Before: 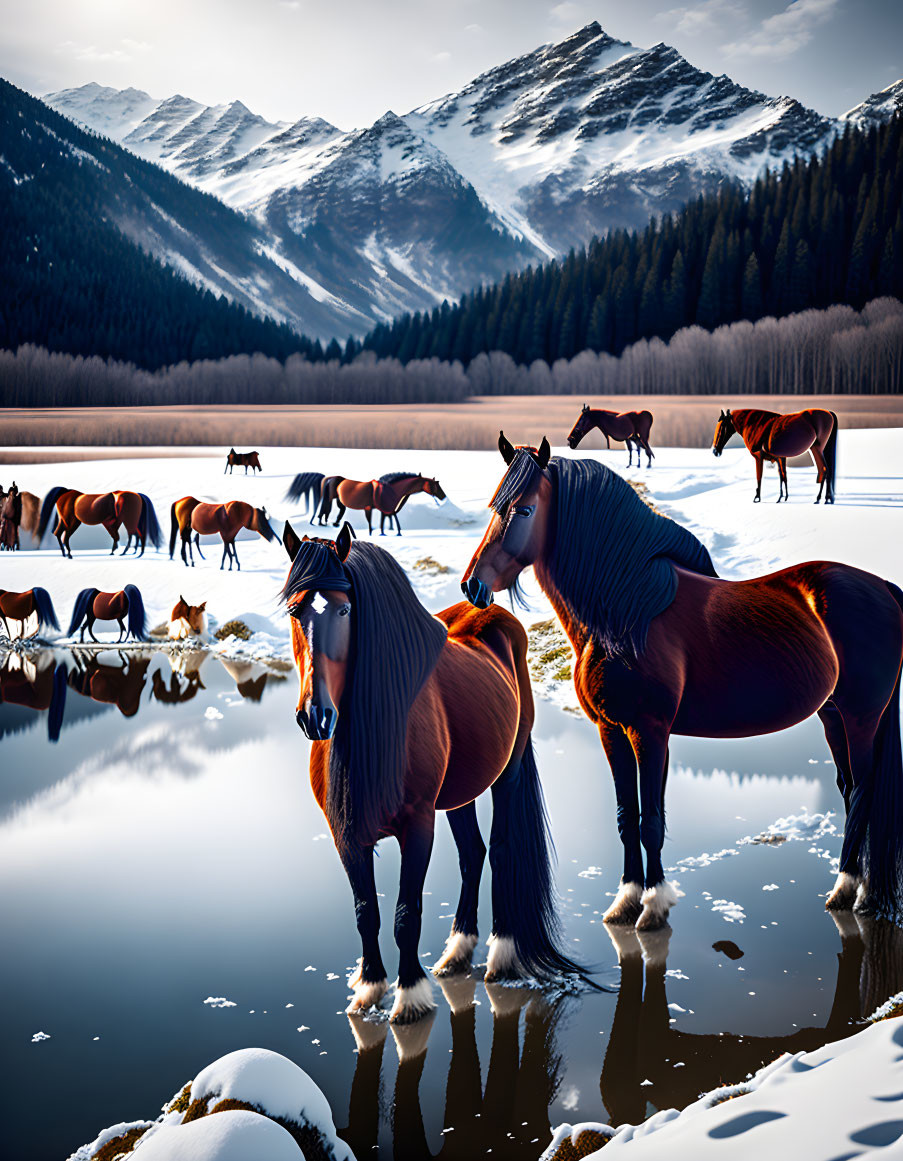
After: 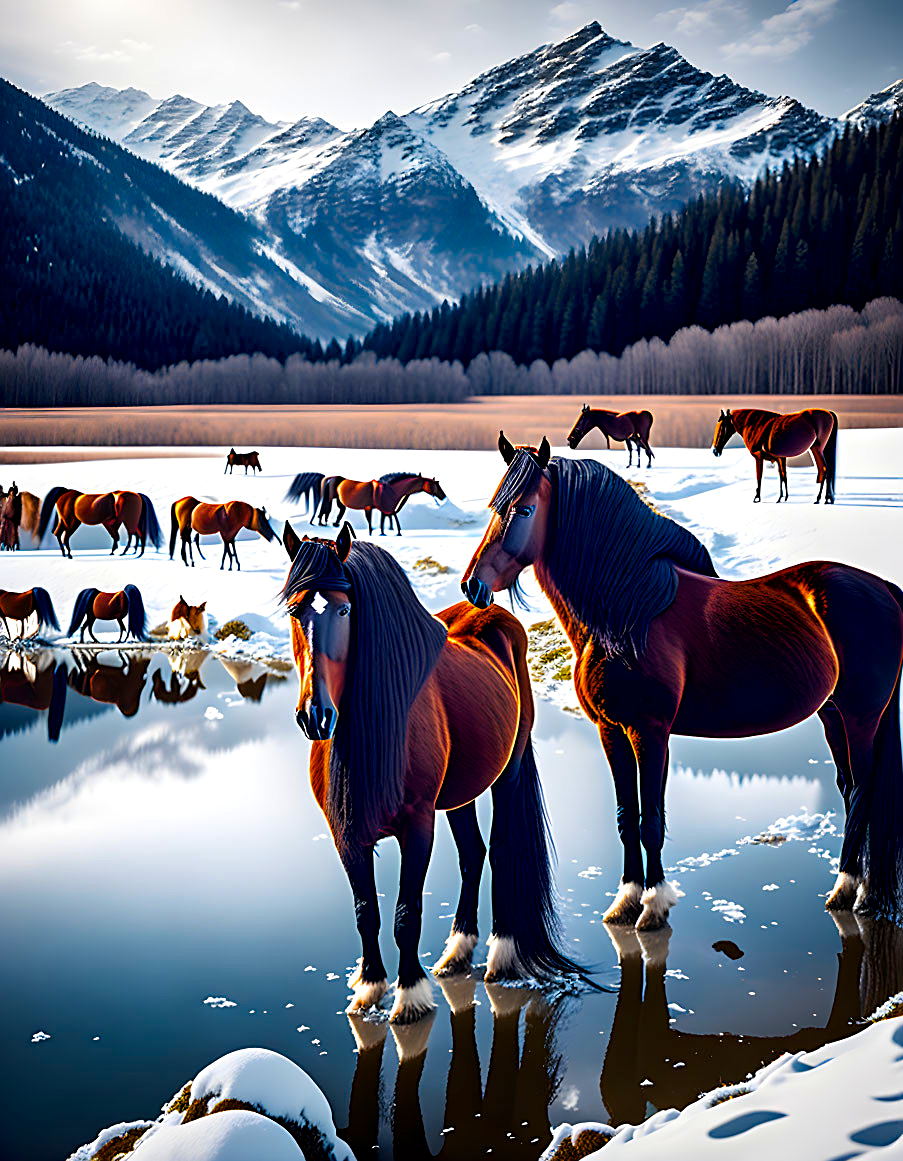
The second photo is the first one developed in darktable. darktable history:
color balance rgb: linear chroma grading › global chroma 14.843%, perceptual saturation grading › global saturation 35.979%
sharpen: on, module defaults
local contrast: mode bilateral grid, contrast 20, coarseness 100, detail 150%, midtone range 0.2
